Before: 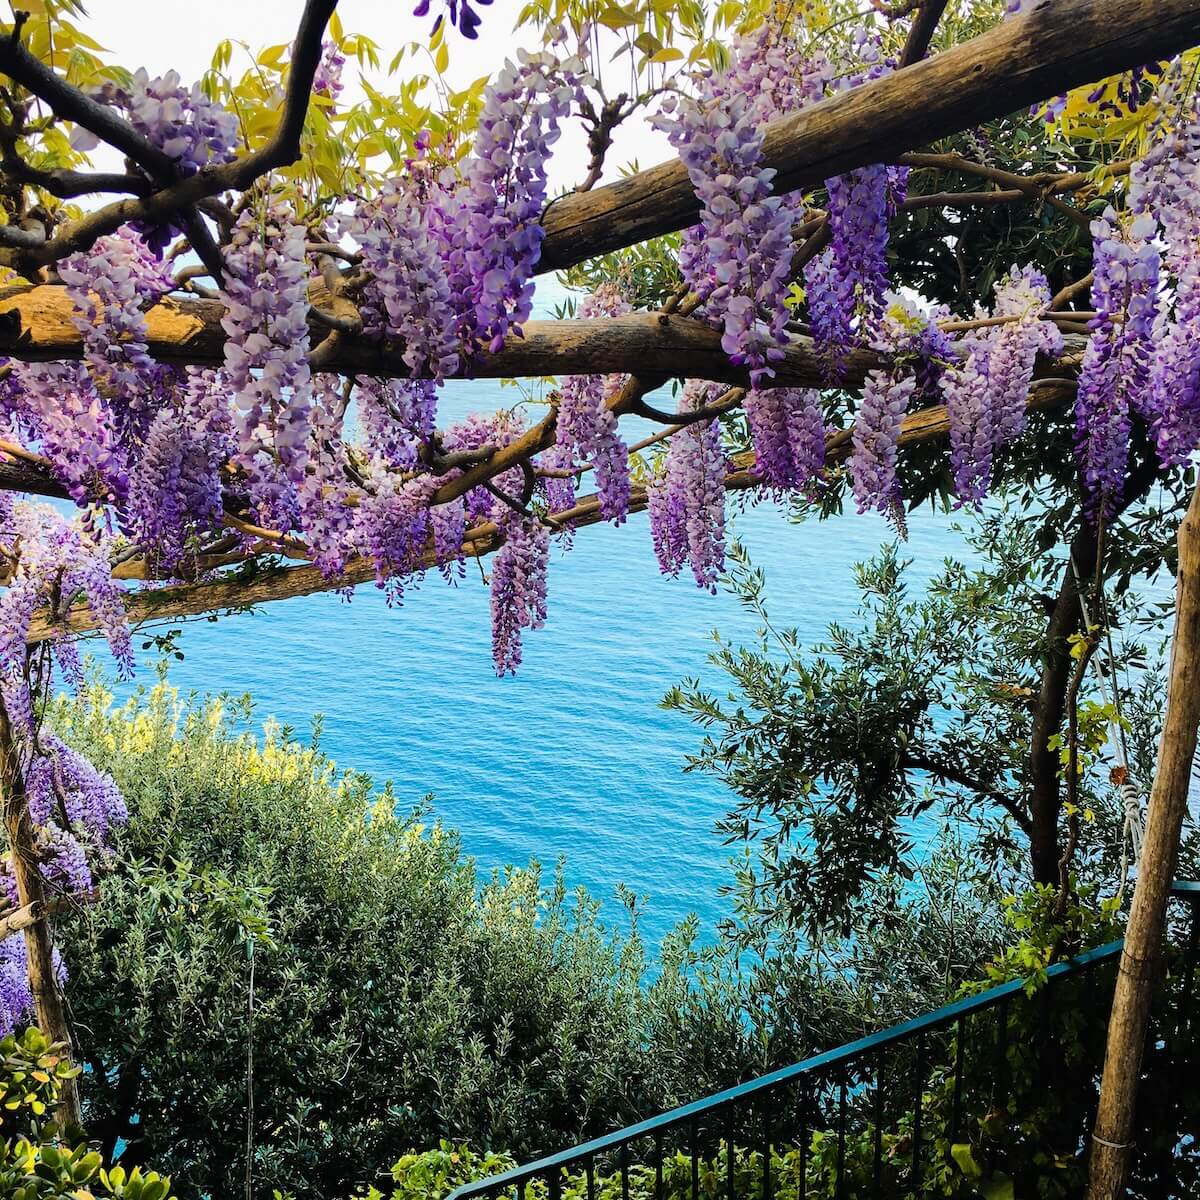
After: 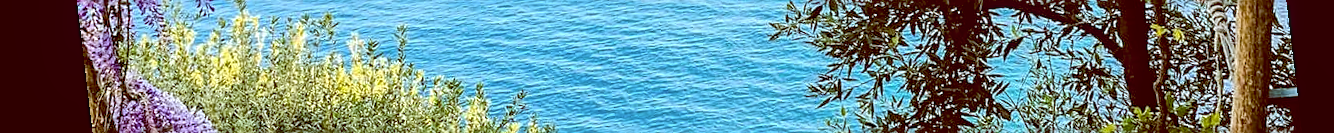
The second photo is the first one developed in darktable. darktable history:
color balance: lift [1, 1.011, 0.999, 0.989], gamma [1.109, 1.045, 1.039, 0.955], gain [0.917, 0.936, 0.952, 1.064], contrast 2.32%, contrast fulcrum 19%, output saturation 101%
crop and rotate: top 59.084%, bottom 30.916%
rotate and perspective: rotation -6.83°, automatic cropping off
sharpen: on, module defaults
local contrast: detail 130%
